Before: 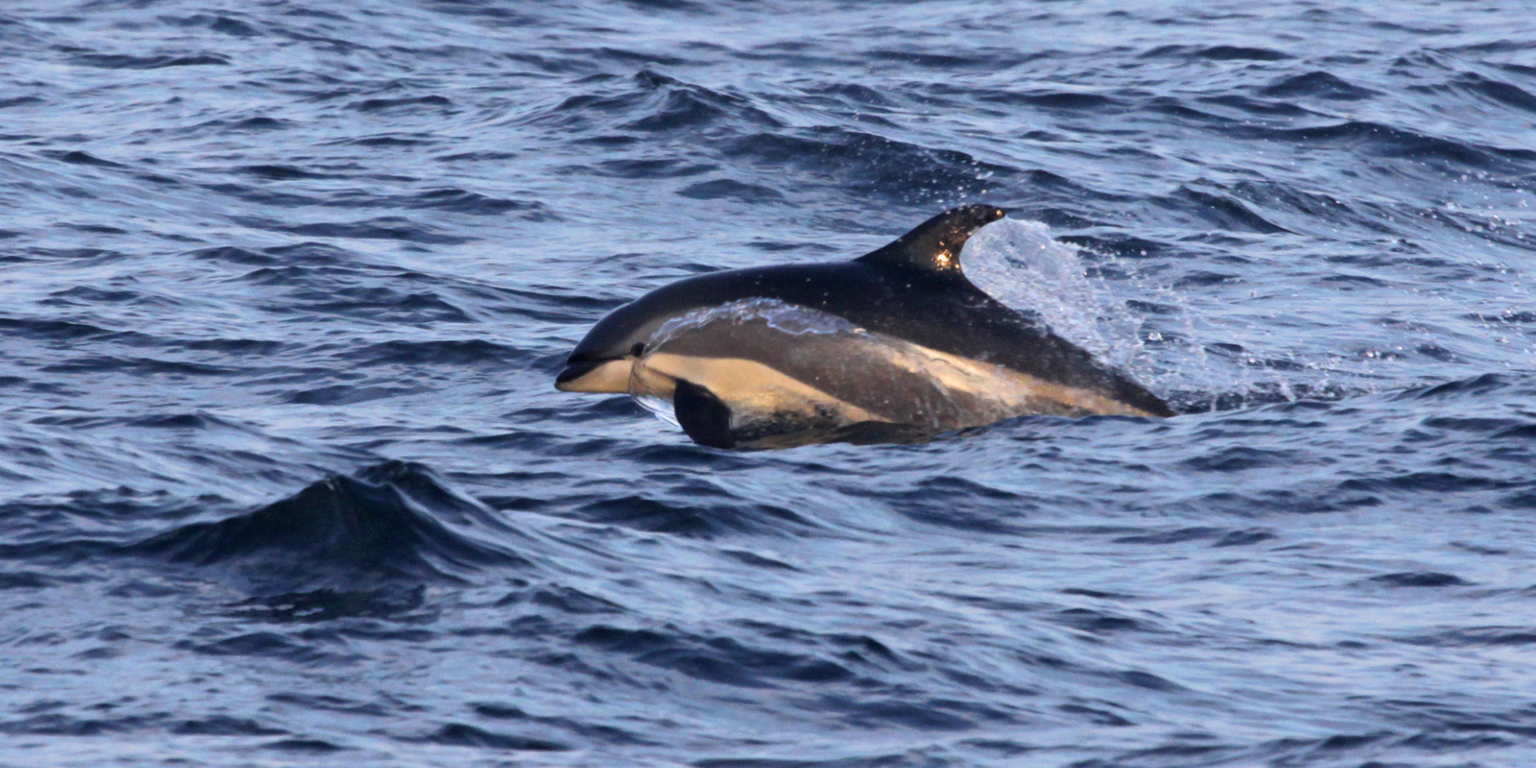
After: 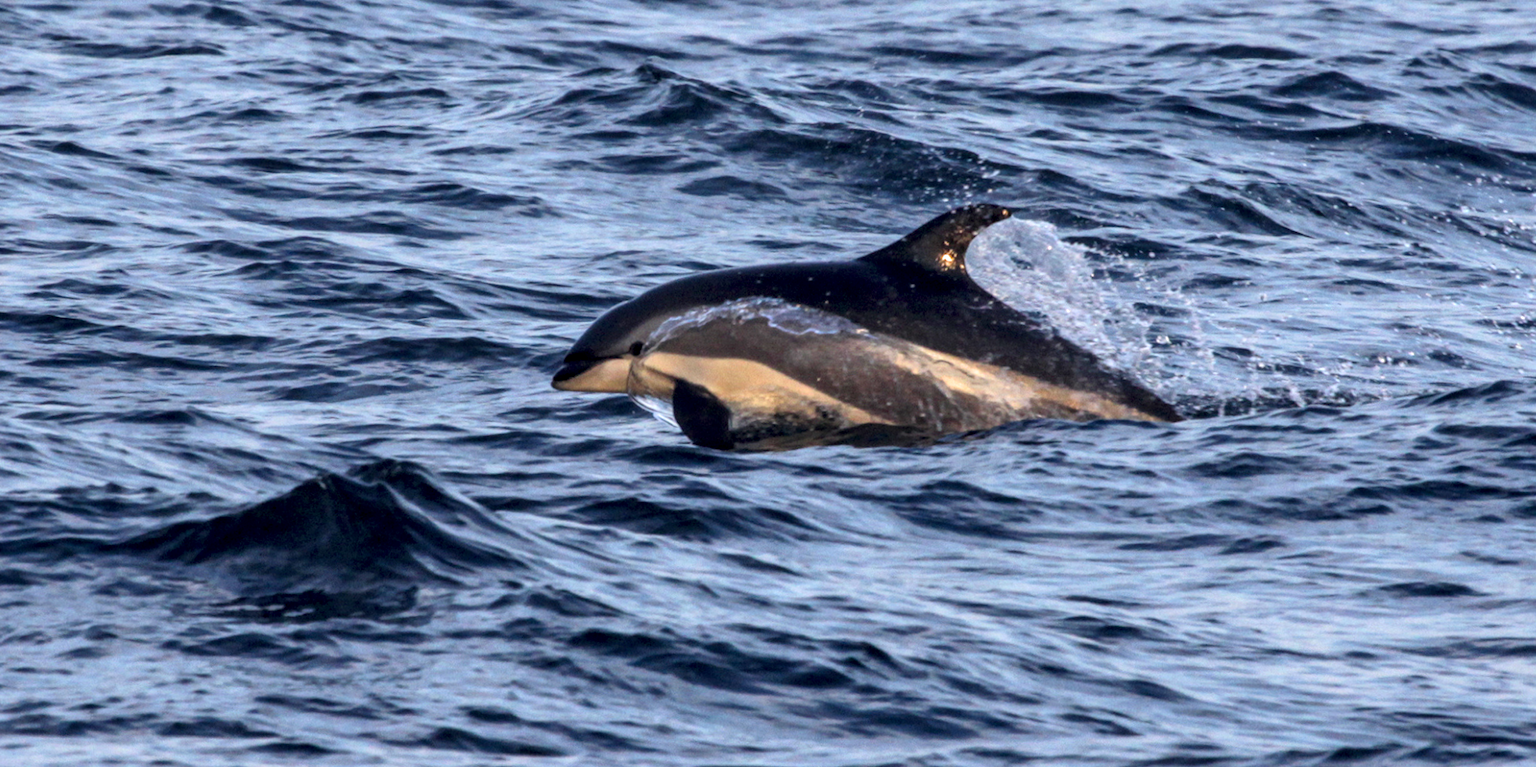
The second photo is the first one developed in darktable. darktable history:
crop and rotate: angle -0.5°
local contrast: highlights 20%, detail 150%
tone equalizer: on, module defaults
